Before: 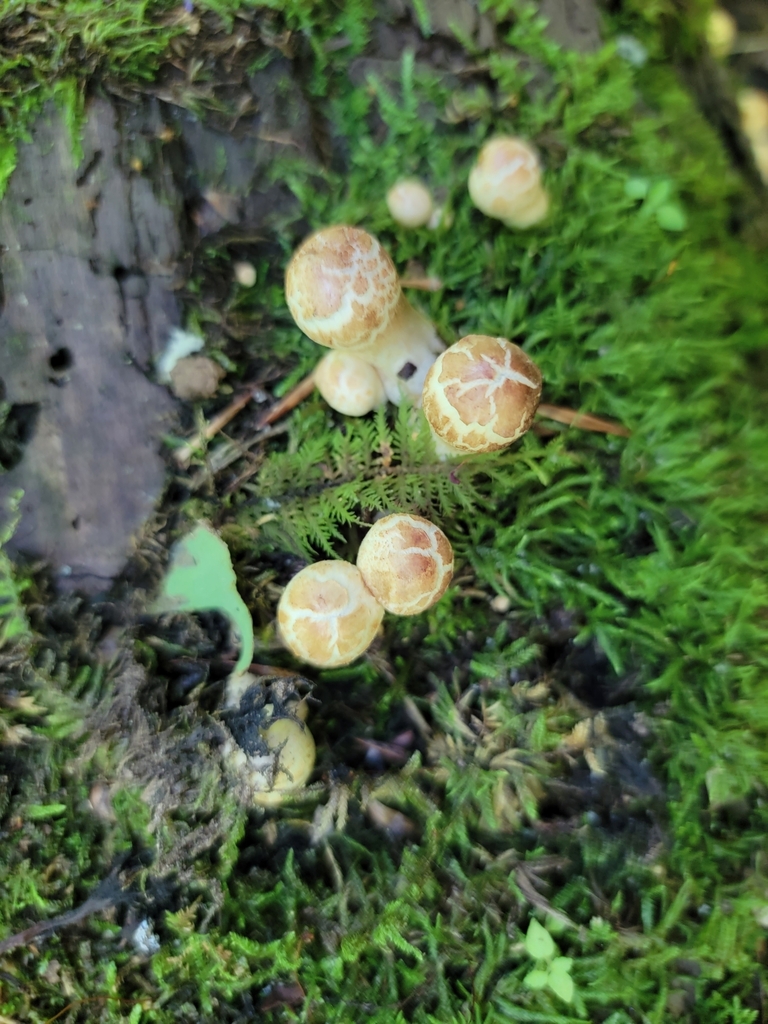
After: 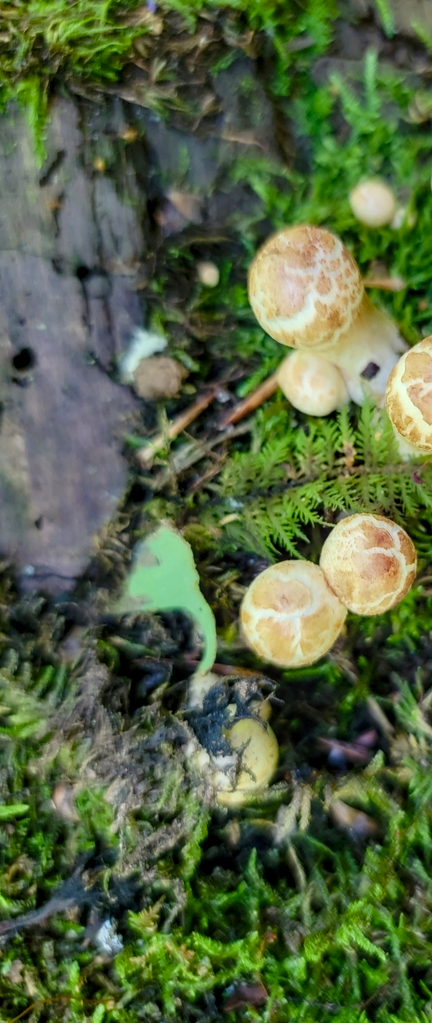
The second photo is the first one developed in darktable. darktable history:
local contrast: on, module defaults
crop: left 4.885%, right 38.785%
color balance rgb: highlights gain › chroma 1.13%, highlights gain › hue 53.27°, linear chroma grading › global chroma 9.138%, perceptual saturation grading › global saturation 0.328%, perceptual saturation grading › highlights -15.908%, perceptual saturation grading › shadows 25.039%, global vibrance 30.625%
